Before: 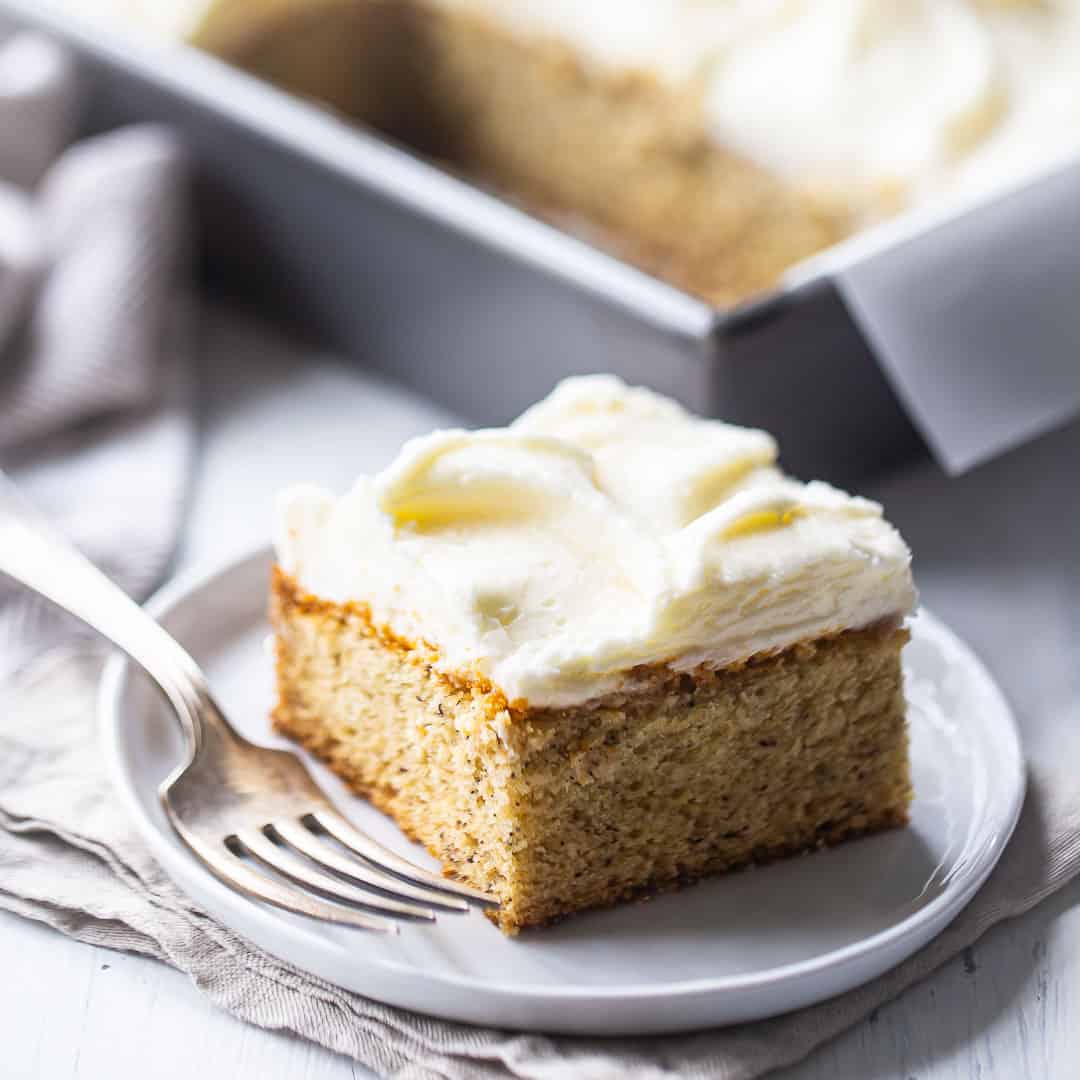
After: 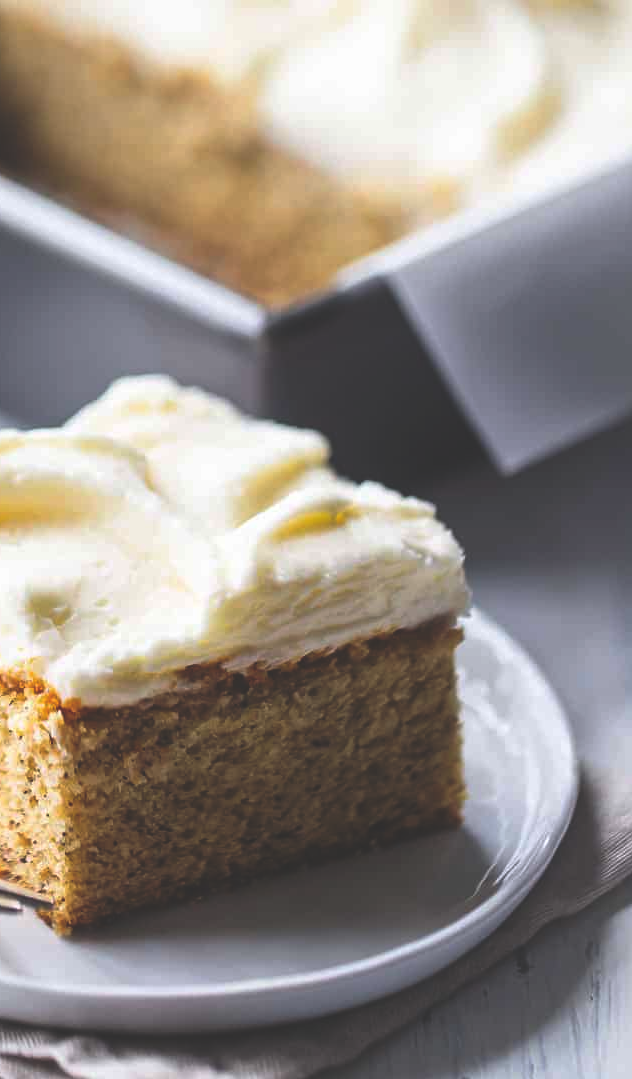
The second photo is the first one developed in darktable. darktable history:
crop: left 41.402%
rgb curve: curves: ch0 [(0, 0.186) (0.314, 0.284) (0.775, 0.708) (1, 1)], compensate middle gray true, preserve colors none
